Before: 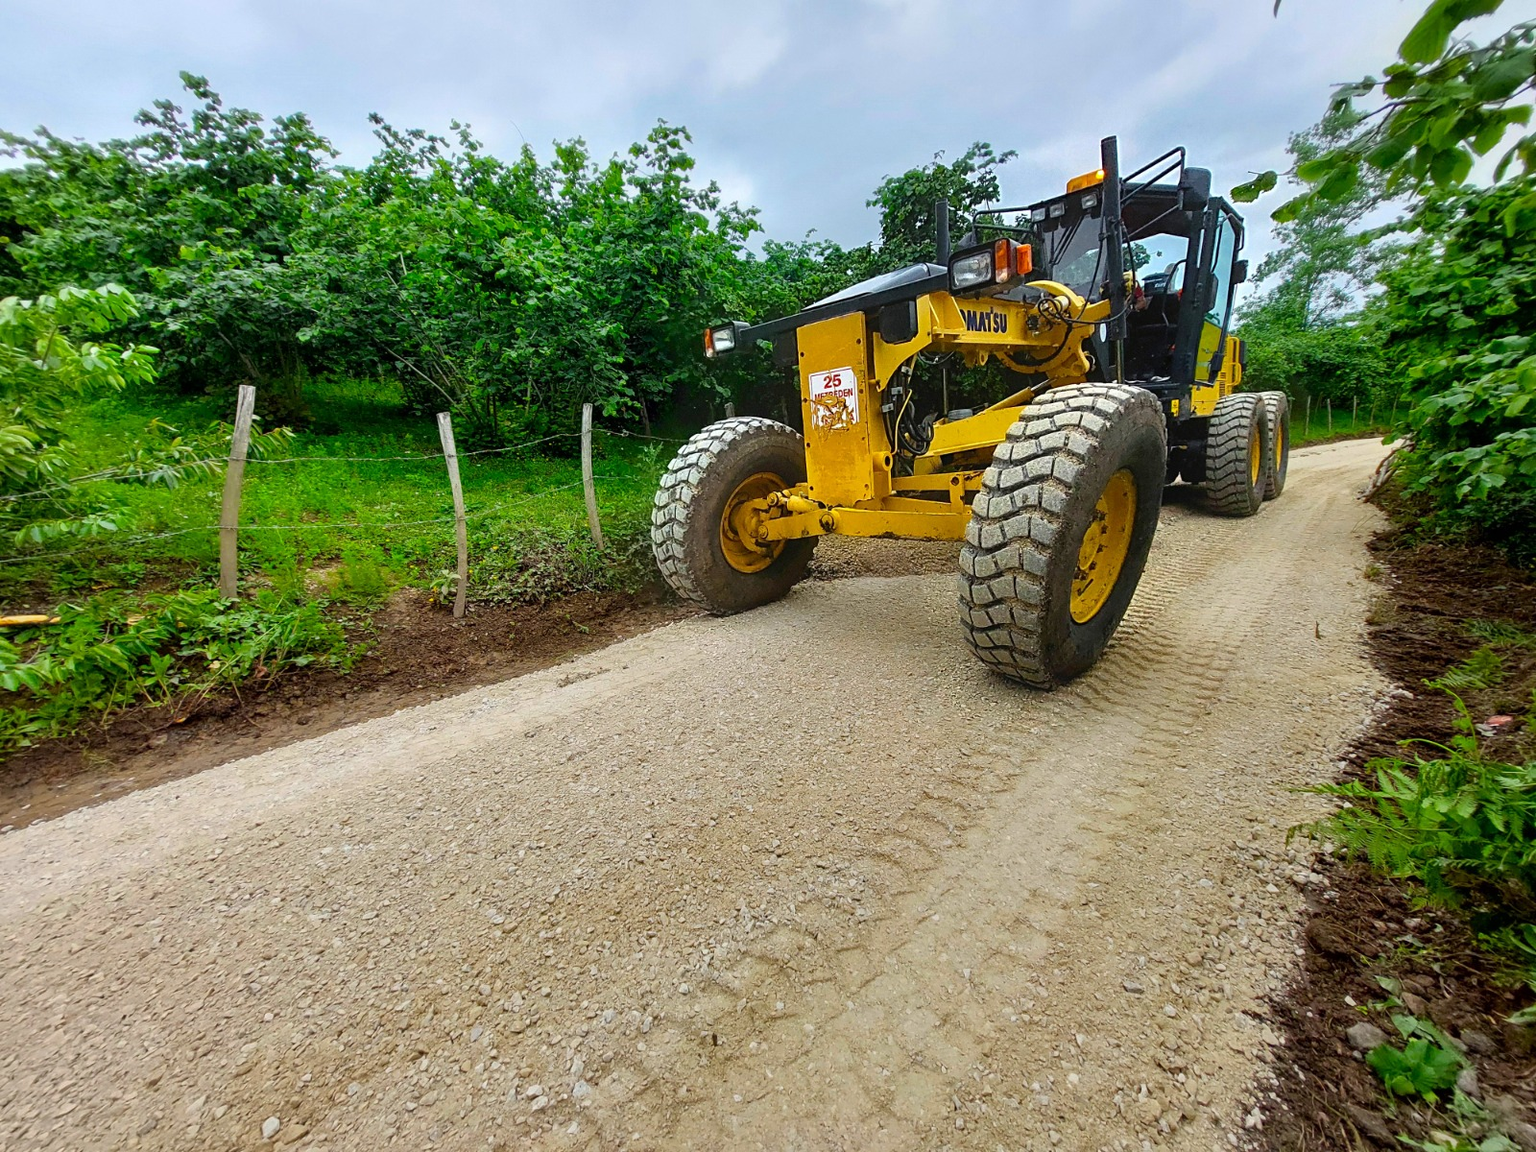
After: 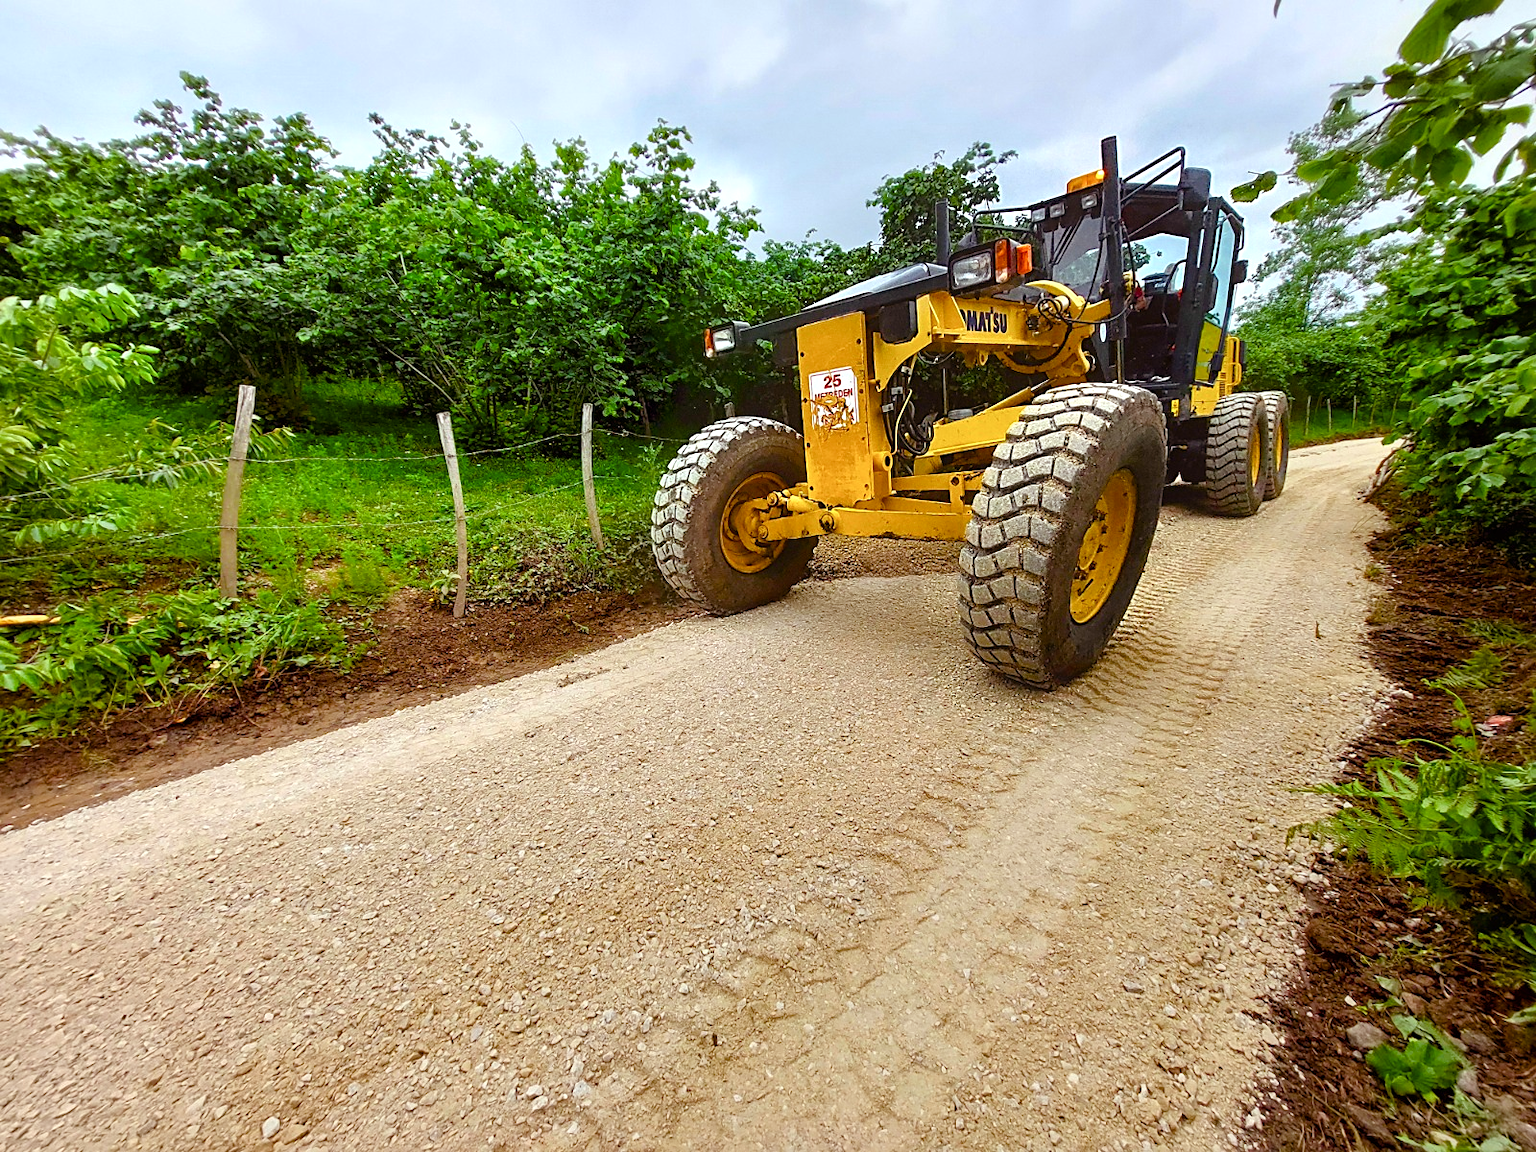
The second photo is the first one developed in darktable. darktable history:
exposure: black level correction 0, exposure 0.301 EV, compensate exposure bias true, compensate highlight preservation false
sharpen: amount 0.204
color balance rgb: power › chroma 1.54%, power › hue 26.02°, perceptual saturation grading › global saturation 13.986%, perceptual saturation grading › highlights -25.741%, perceptual saturation grading › shadows 25.67%, global vibrance 9.859%
